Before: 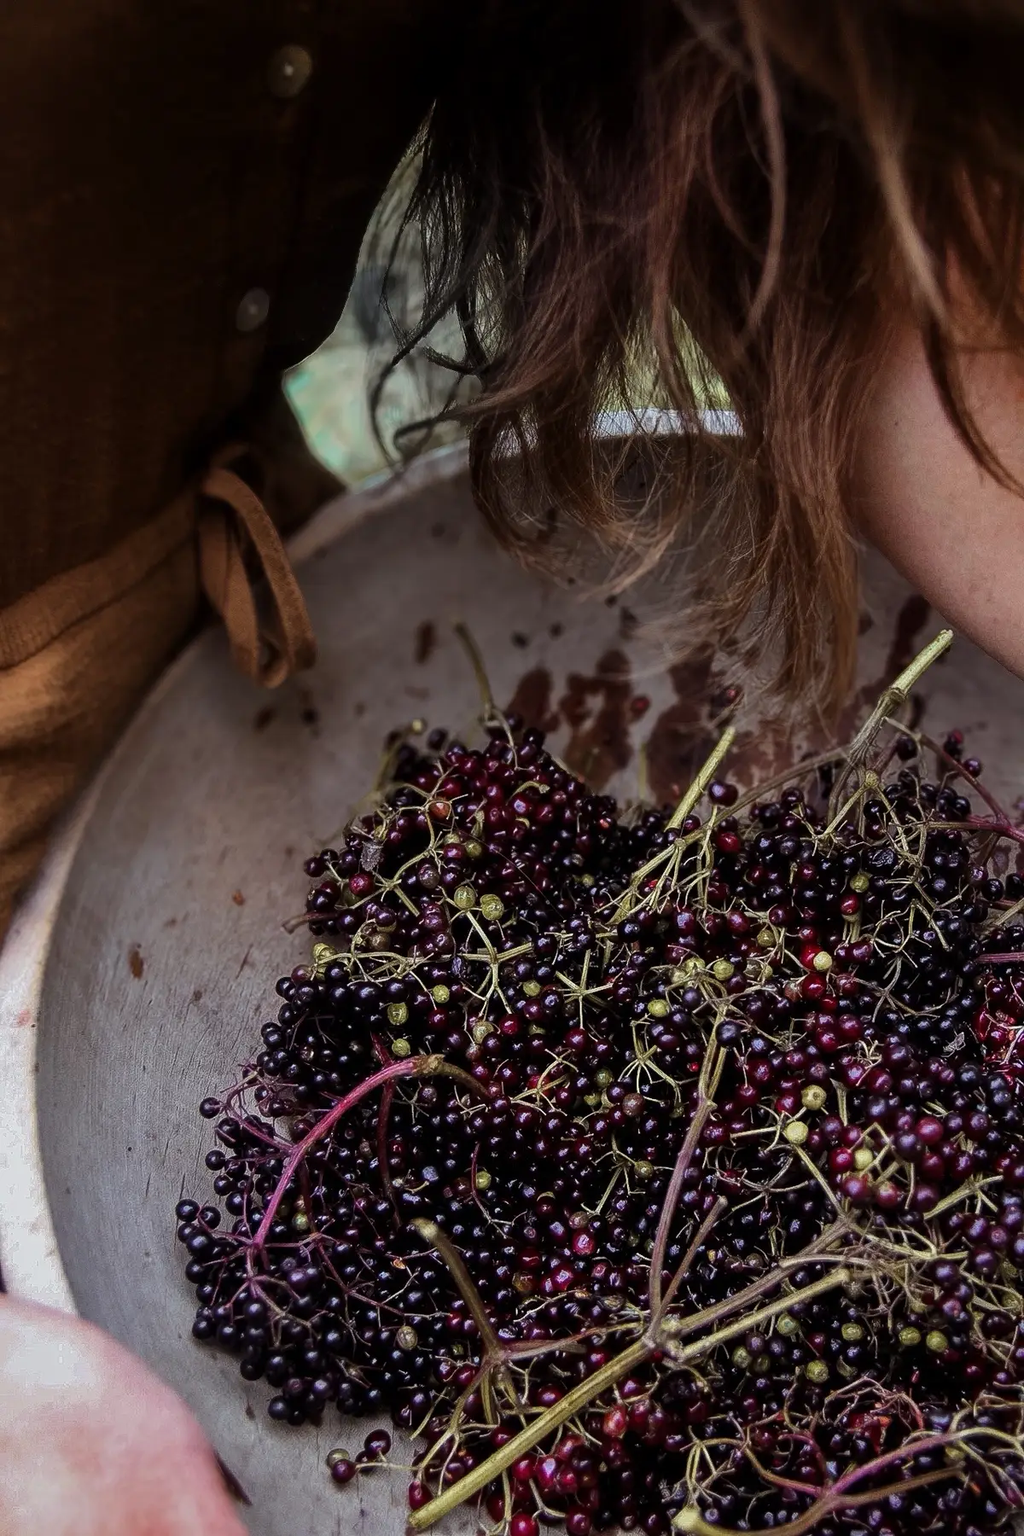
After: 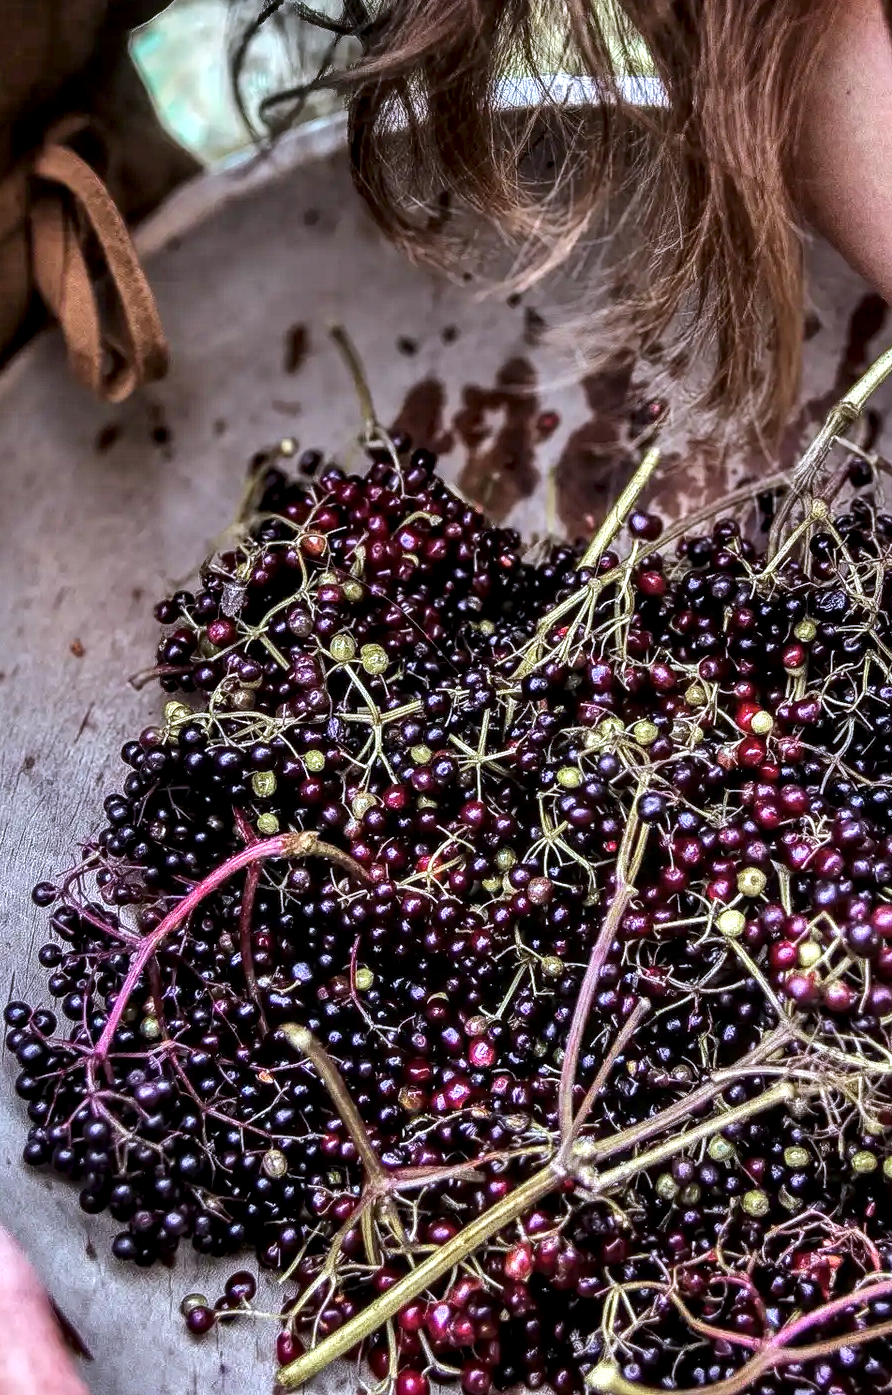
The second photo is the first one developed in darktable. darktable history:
color calibration: illuminant custom, x 0.368, y 0.373, temperature 4331.72 K
color correction: highlights a* 2.98, highlights b* -1.45, shadows a* -0.052, shadows b* 1.87, saturation 0.983
crop: left 16.864%, top 22.474%, right 8.799%
shadows and highlights: shadows 48.5, highlights -41.68, soften with gaussian
local contrast: detail 150%
exposure: black level correction 0, exposure 0.897 EV, compensate exposure bias true, compensate highlight preservation false
